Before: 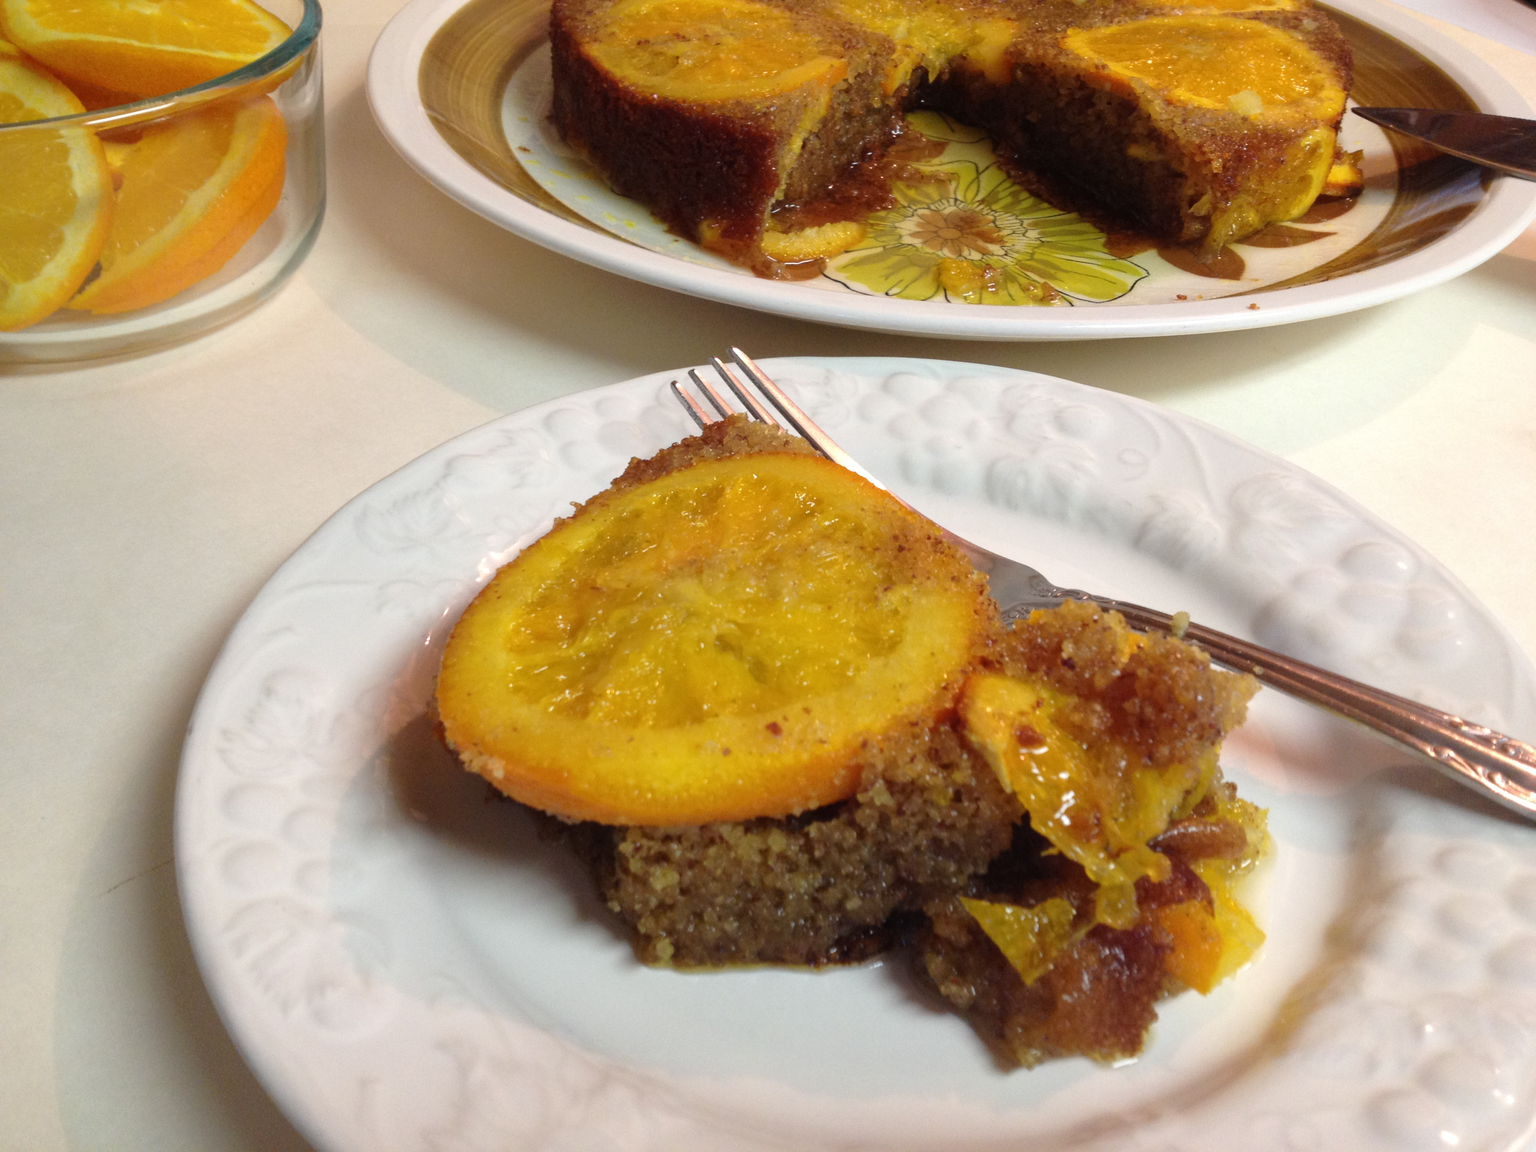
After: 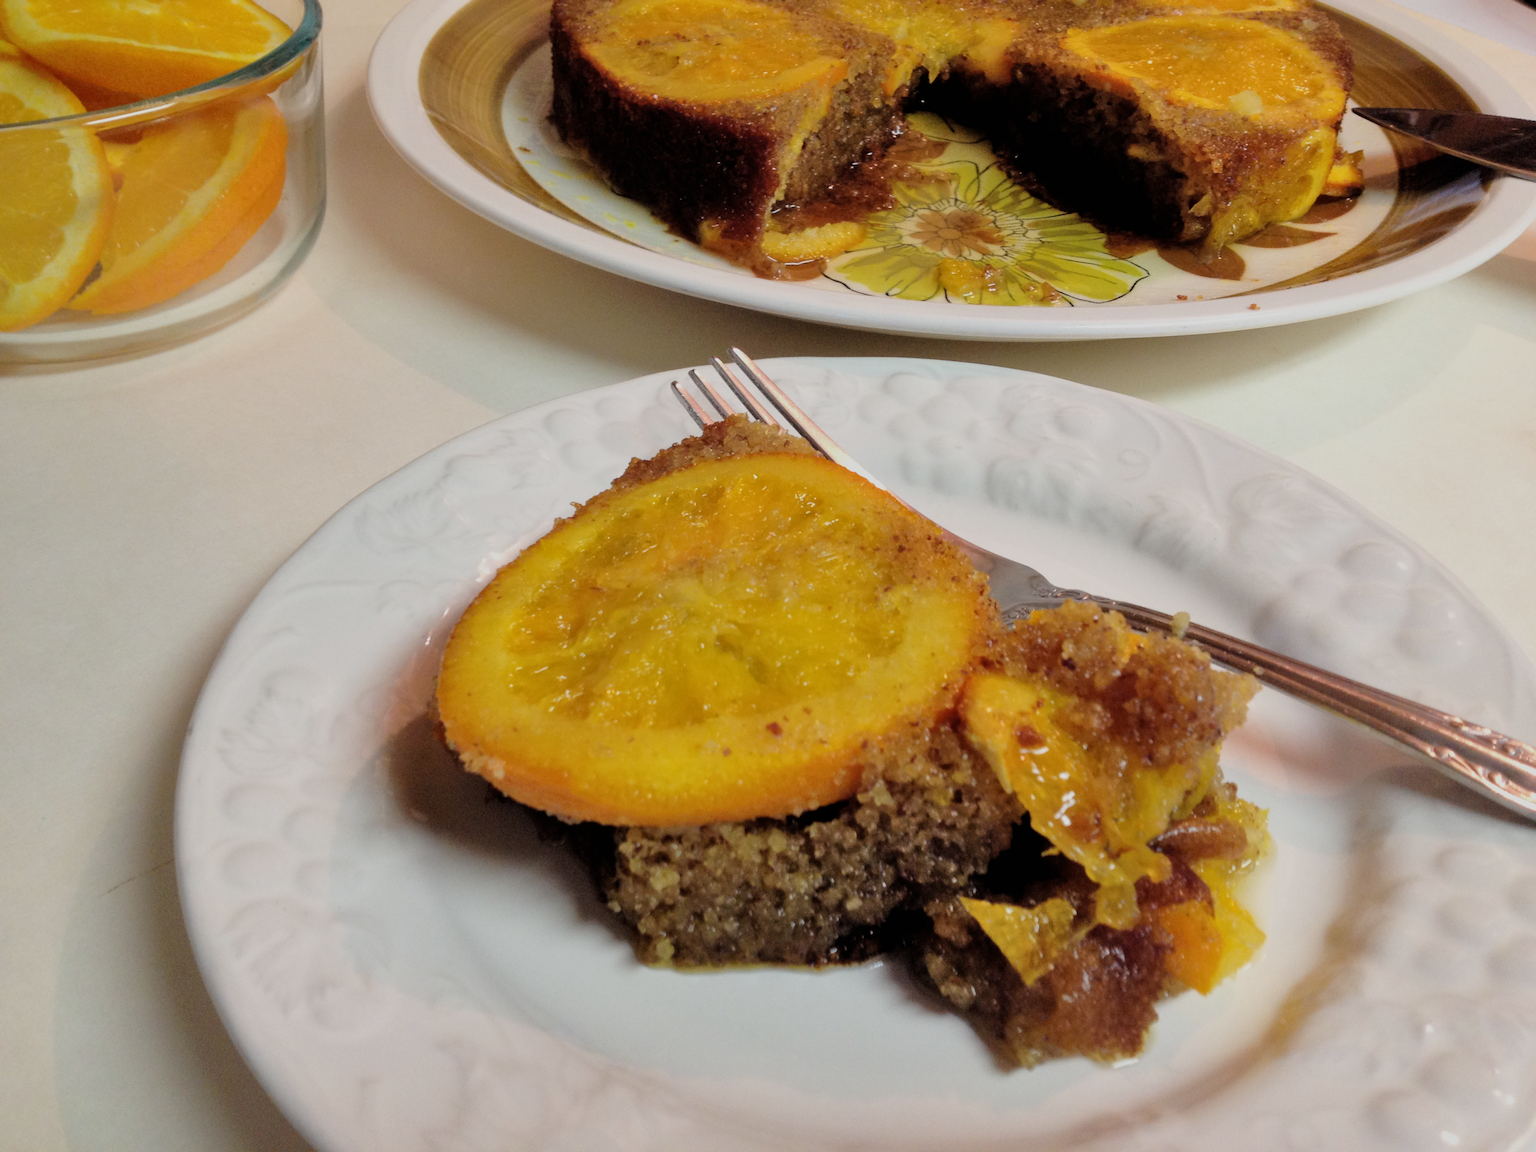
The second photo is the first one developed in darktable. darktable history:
shadows and highlights: shadows 52.34, highlights -28.23, soften with gaussian
filmic rgb: black relative exposure -4.88 EV, hardness 2.82
